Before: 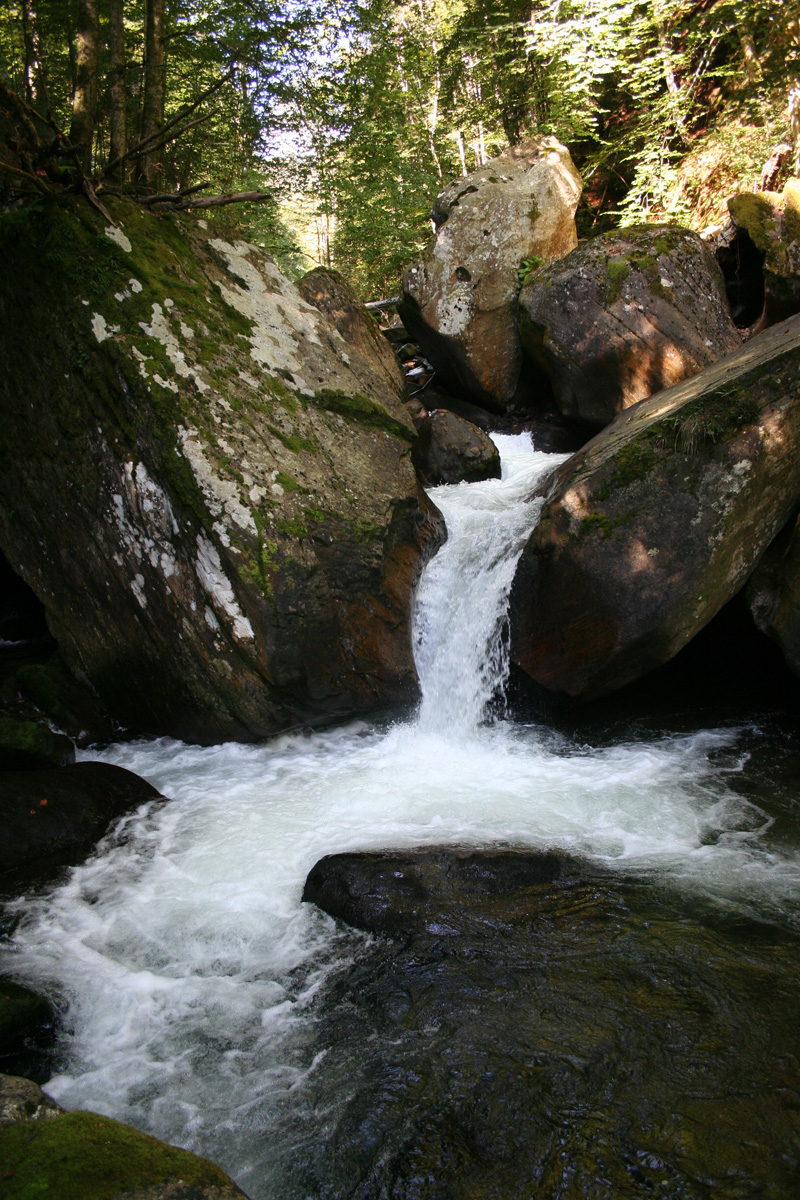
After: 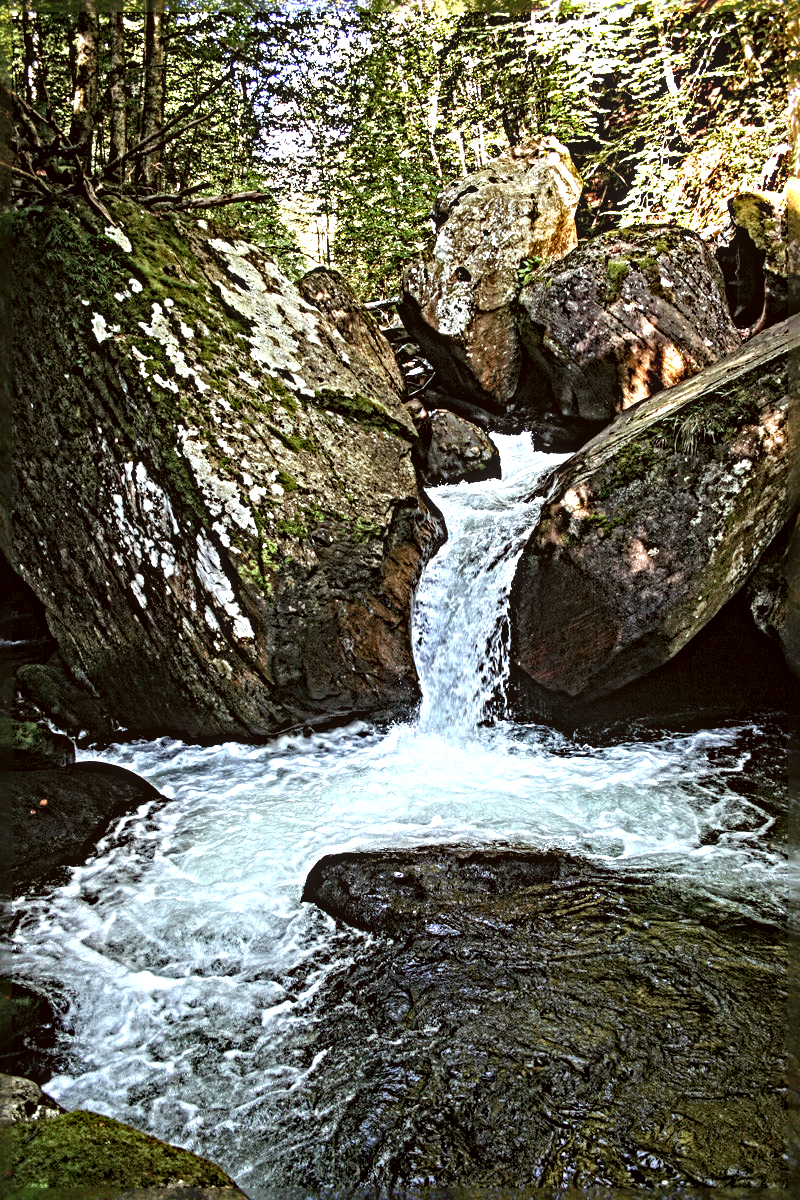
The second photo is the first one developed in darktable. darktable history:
shadows and highlights: shadows 34.76, highlights -34.76, soften with gaussian
local contrast: detail 130%
color correction: highlights a* -5.08, highlights b* -4.54, shadows a* 4.11, shadows b* 4.46
exposure: compensate highlight preservation false
haze removal: compatibility mode true, adaptive false
color balance rgb: highlights gain › luminance 14.566%, linear chroma grading › global chroma 0.378%, perceptual saturation grading › global saturation 0.242%, perceptual brilliance grading › global brilliance 9.212%, perceptual brilliance grading › shadows 14.245%
sharpen: radius 6.289, amount 1.795, threshold 0.004
contrast brightness saturation: contrast 0.05, brightness 0.056, saturation 0.015
